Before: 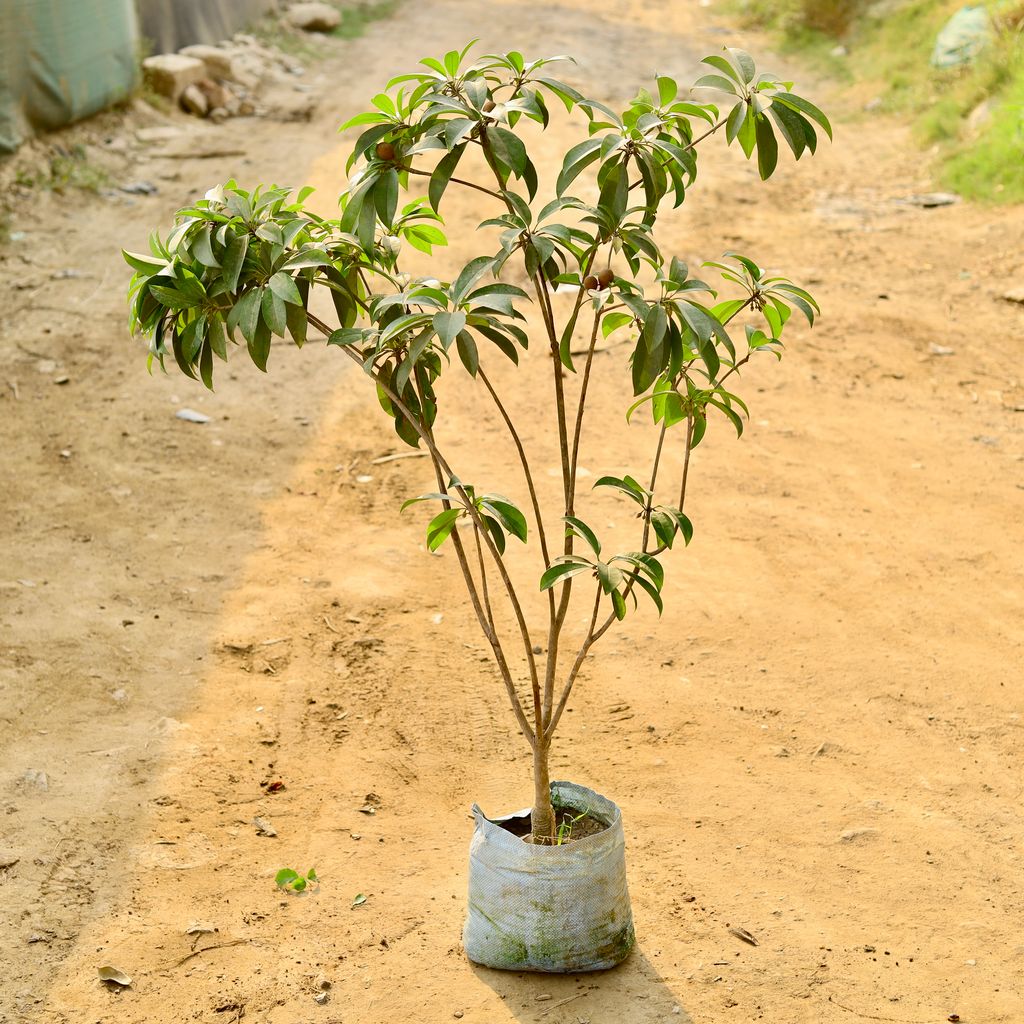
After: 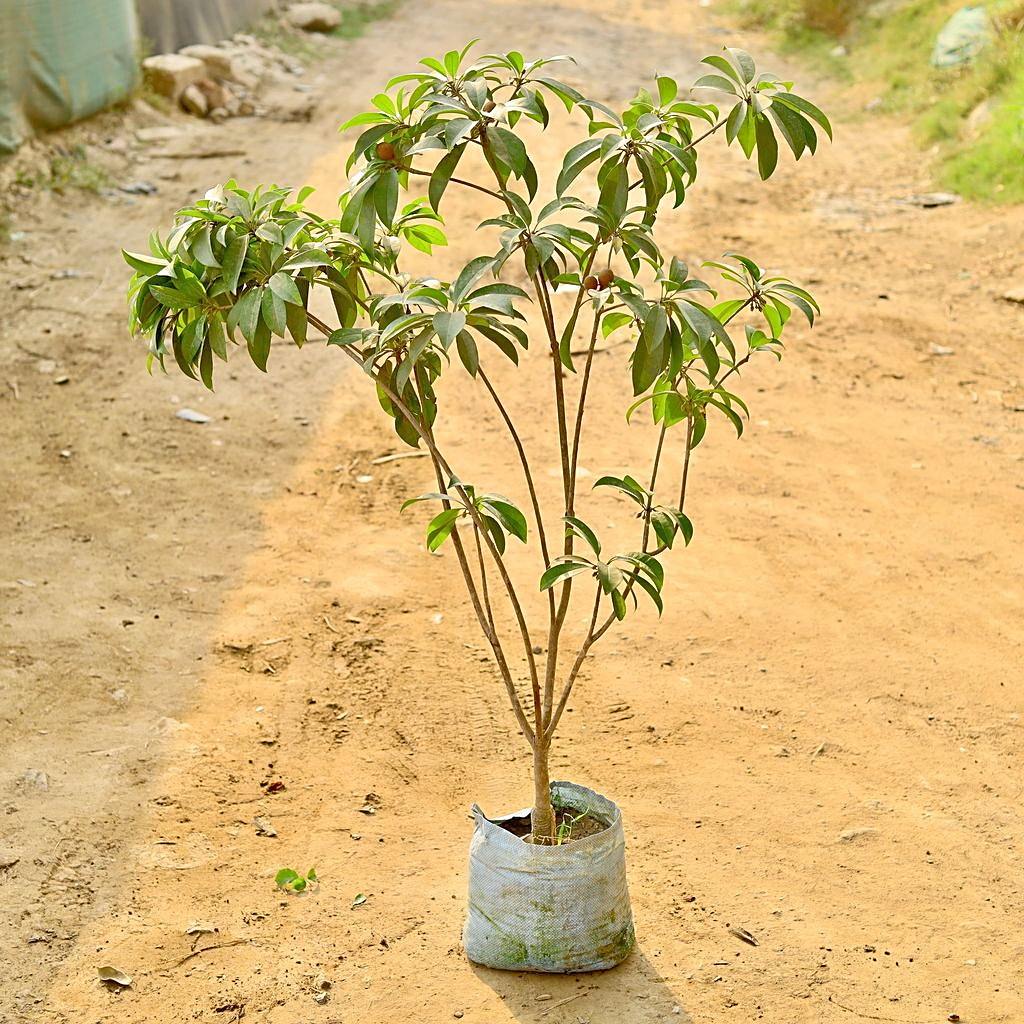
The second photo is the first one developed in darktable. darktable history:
sharpen: on, module defaults
tone equalizer: -7 EV 0.162 EV, -6 EV 0.578 EV, -5 EV 1.18 EV, -4 EV 1.33 EV, -3 EV 1.15 EV, -2 EV 0.6 EV, -1 EV 0.154 EV
